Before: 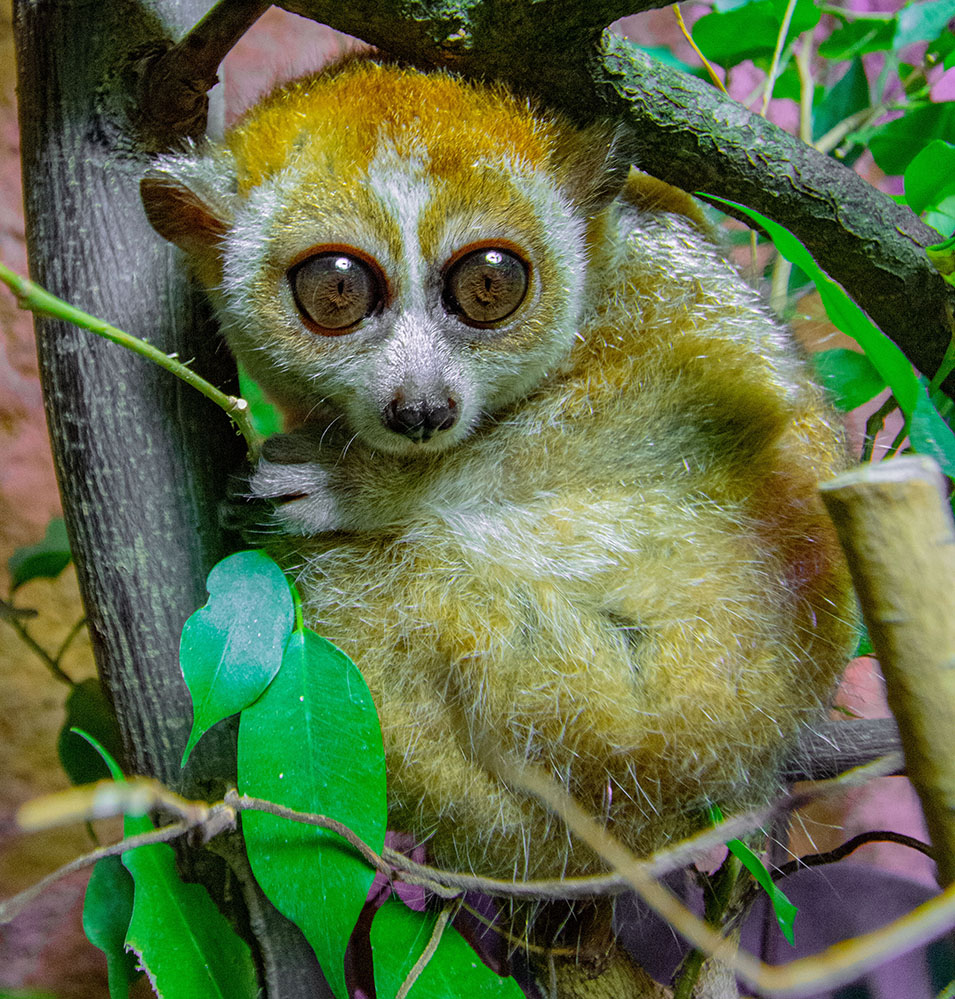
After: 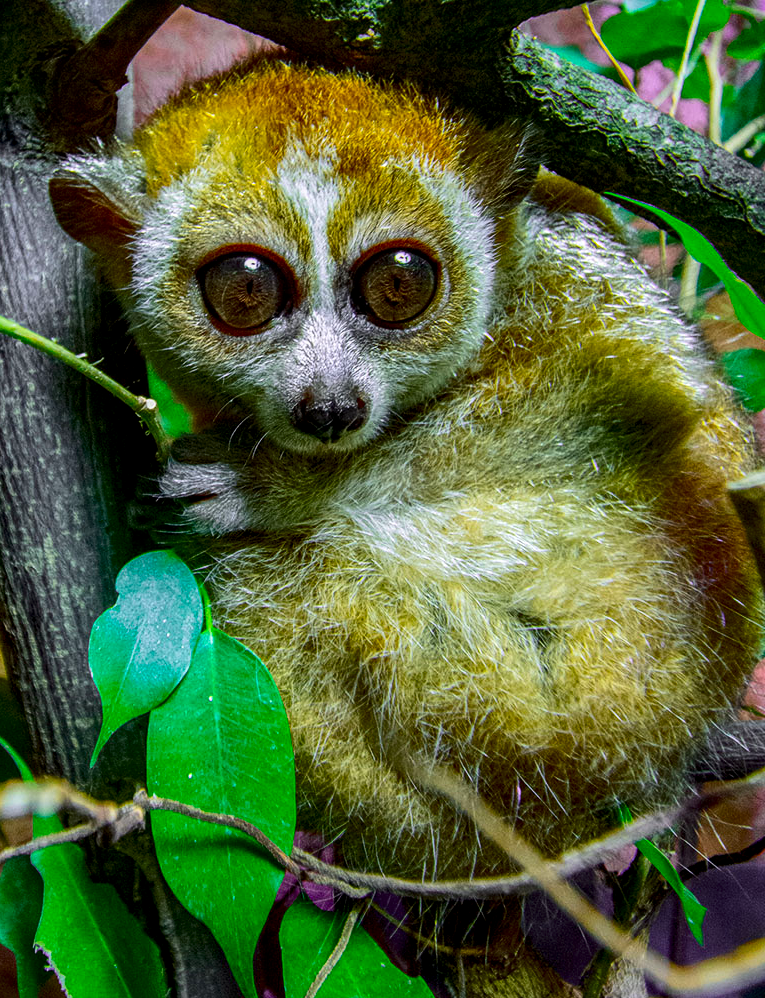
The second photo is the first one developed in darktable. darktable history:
contrast brightness saturation: contrast 0.21, brightness -0.11, saturation 0.21
local contrast: on, module defaults
crop and rotate: left 9.597%, right 10.195%
